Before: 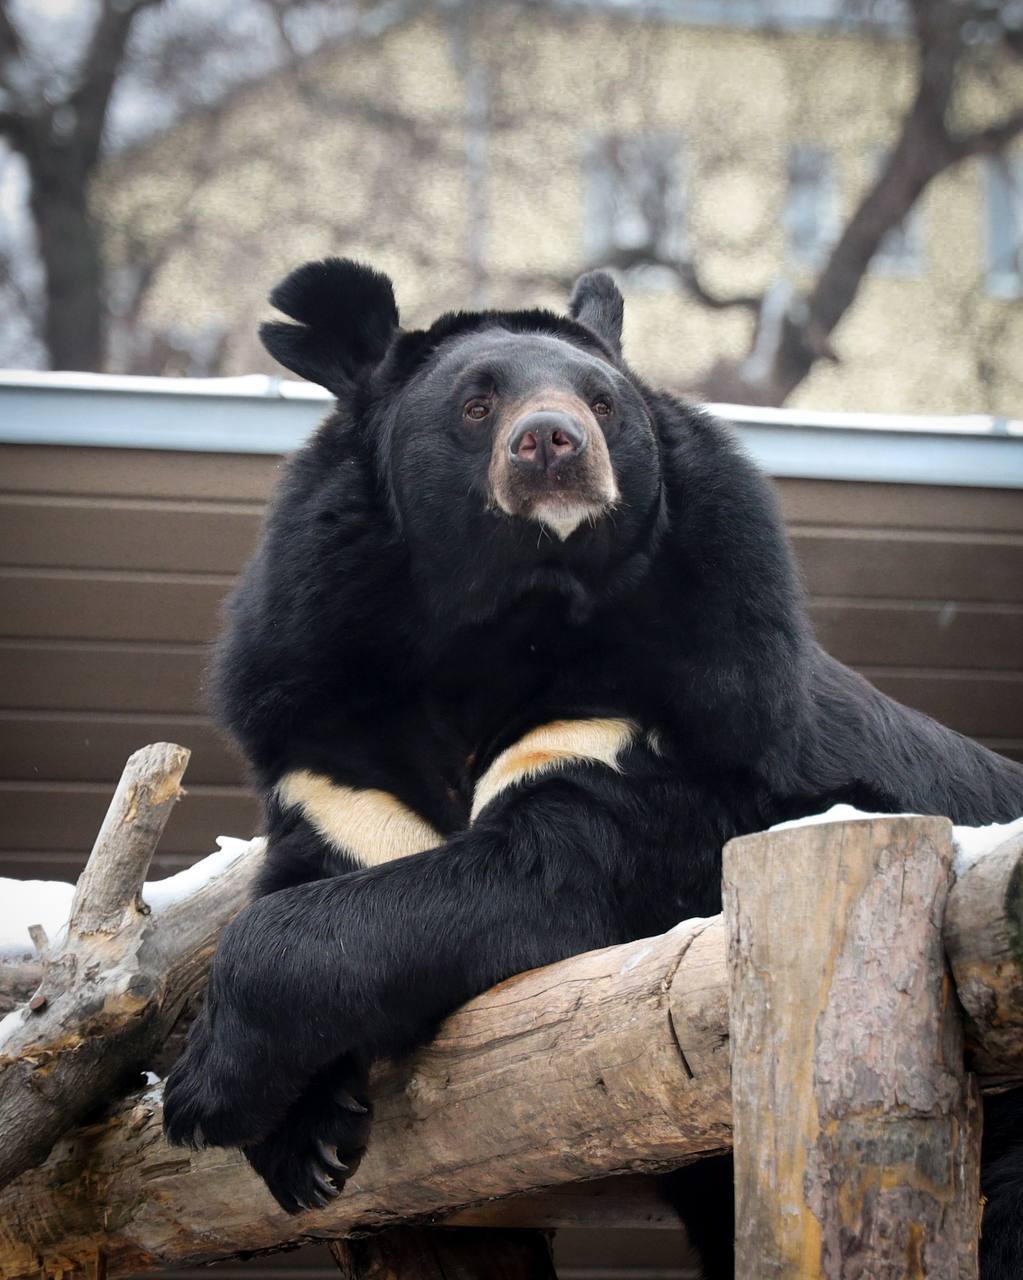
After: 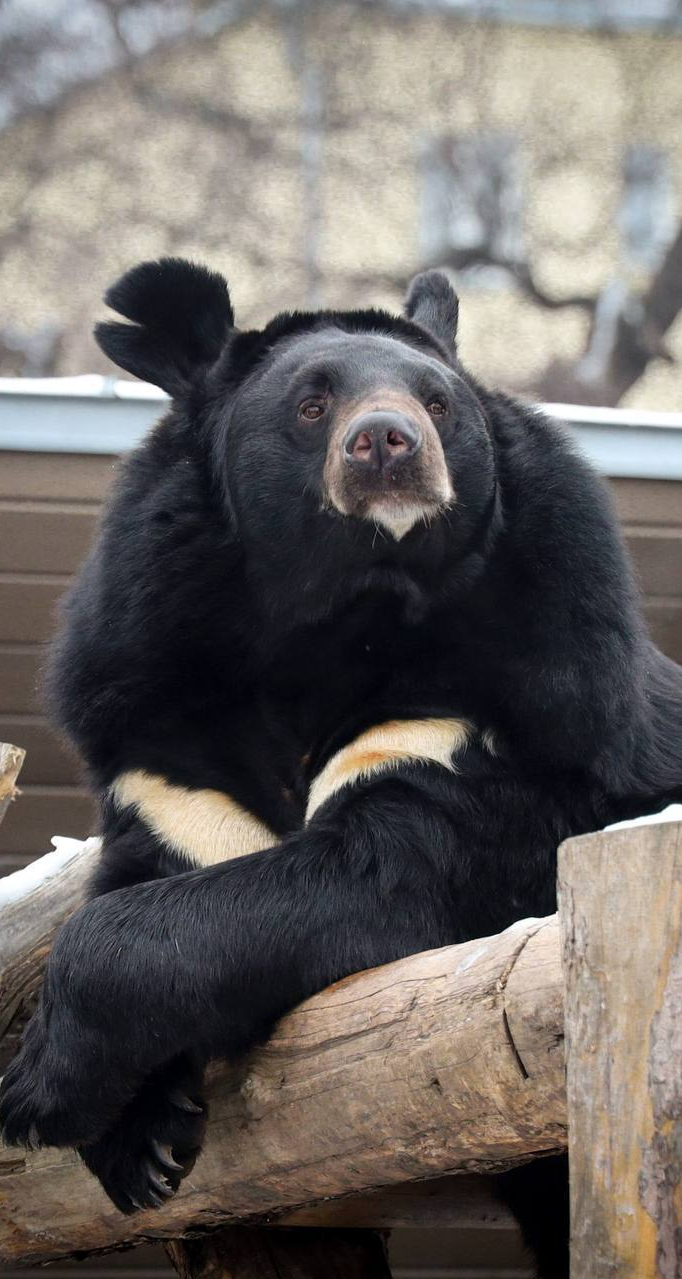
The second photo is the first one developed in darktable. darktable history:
crop and rotate: left 16.199%, right 17.078%
